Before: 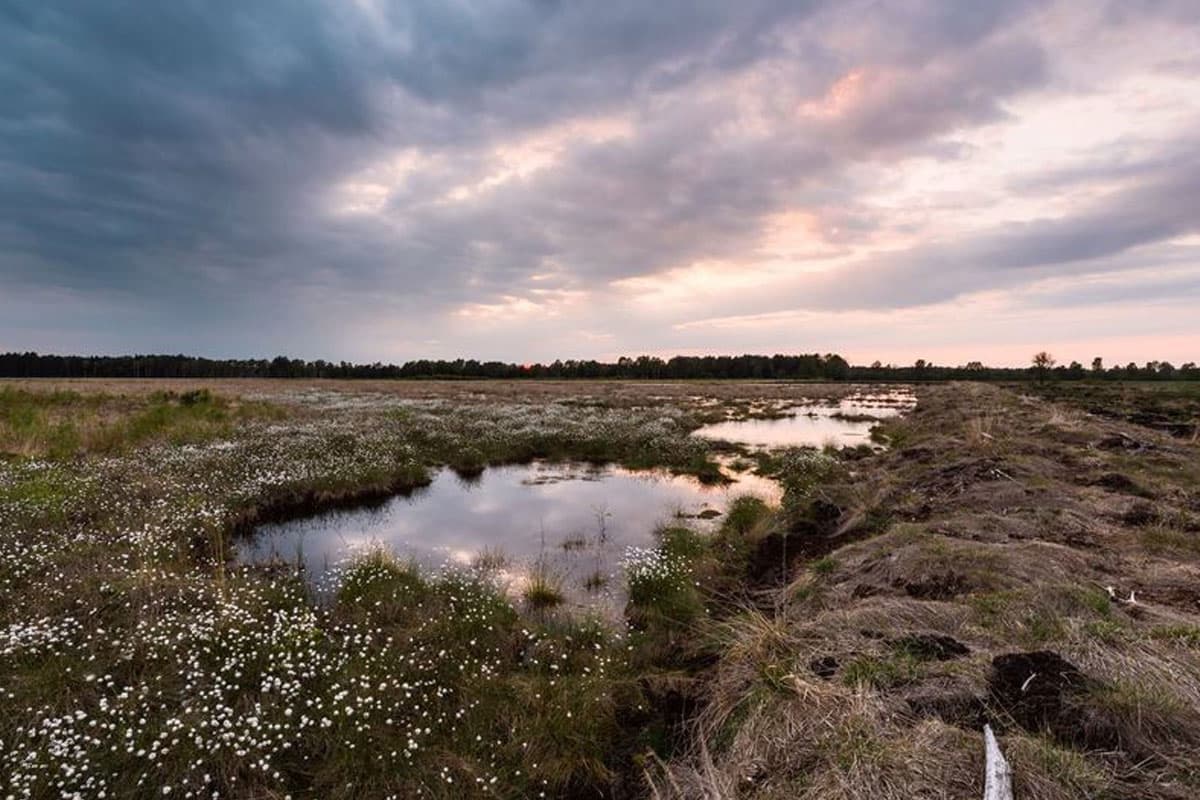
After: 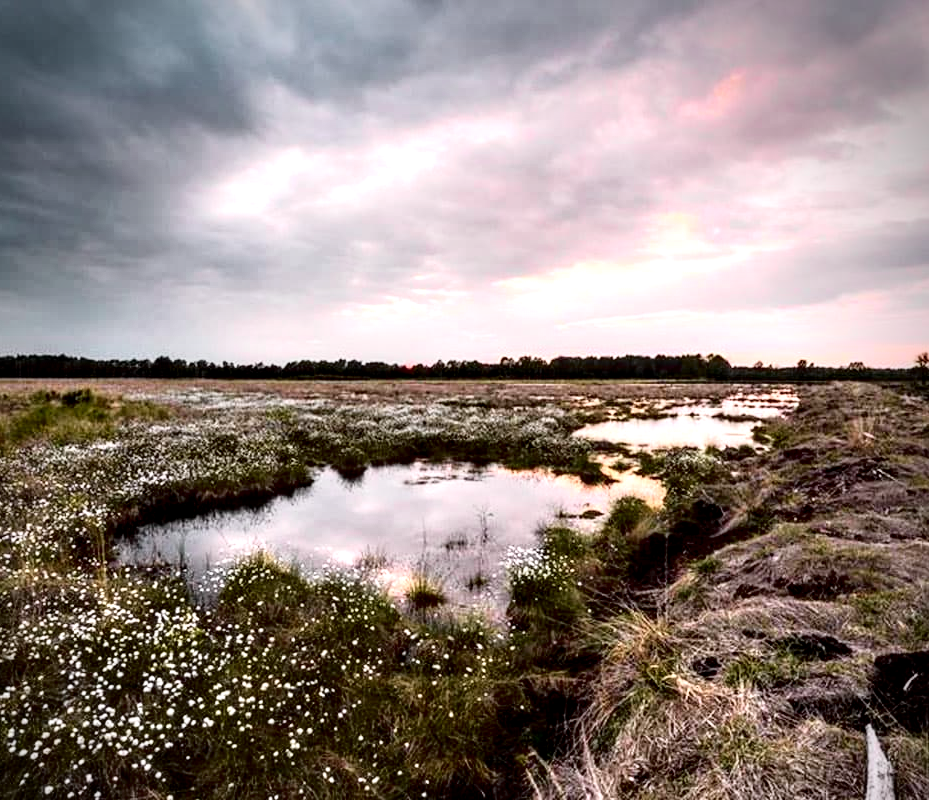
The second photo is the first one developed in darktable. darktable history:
vignetting: brightness -0.629, saturation -0.007, center (-0.028, 0.239)
white balance: red 0.98, blue 1.034
contrast brightness saturation: saturation -0.1
local contrast: detail 135%, midtone range 0.75
crop: left 9.88%, right 12.664%
tone curve: curves: ch0 [(0, 0.014) (0.17, 0.099) (0.398, 0.423) (0.725, 0.828) (0.872, 0.918) (1, 0.981)]; ch1 [(0, 0) (0.402, 0.36) (0.489, 0.491) (0.5, 0.503) (0.515, 0.52) (0.545, 0.572) (0.615, 0.662) (0.701, 0.725) (1, 1)]; ch2 [(0, 0) (0.42, 0.458) (0.485, 0.499) (0.503, 0.503) (0.531, 0.542) (0.561, 0.594) (0.644, 0.694) (0.717, 0.753) (1, 0.991)], color space Lab, independent channels
exposure: black level correction 0, exposure 0.5 EV, compensate highlight preservation false
